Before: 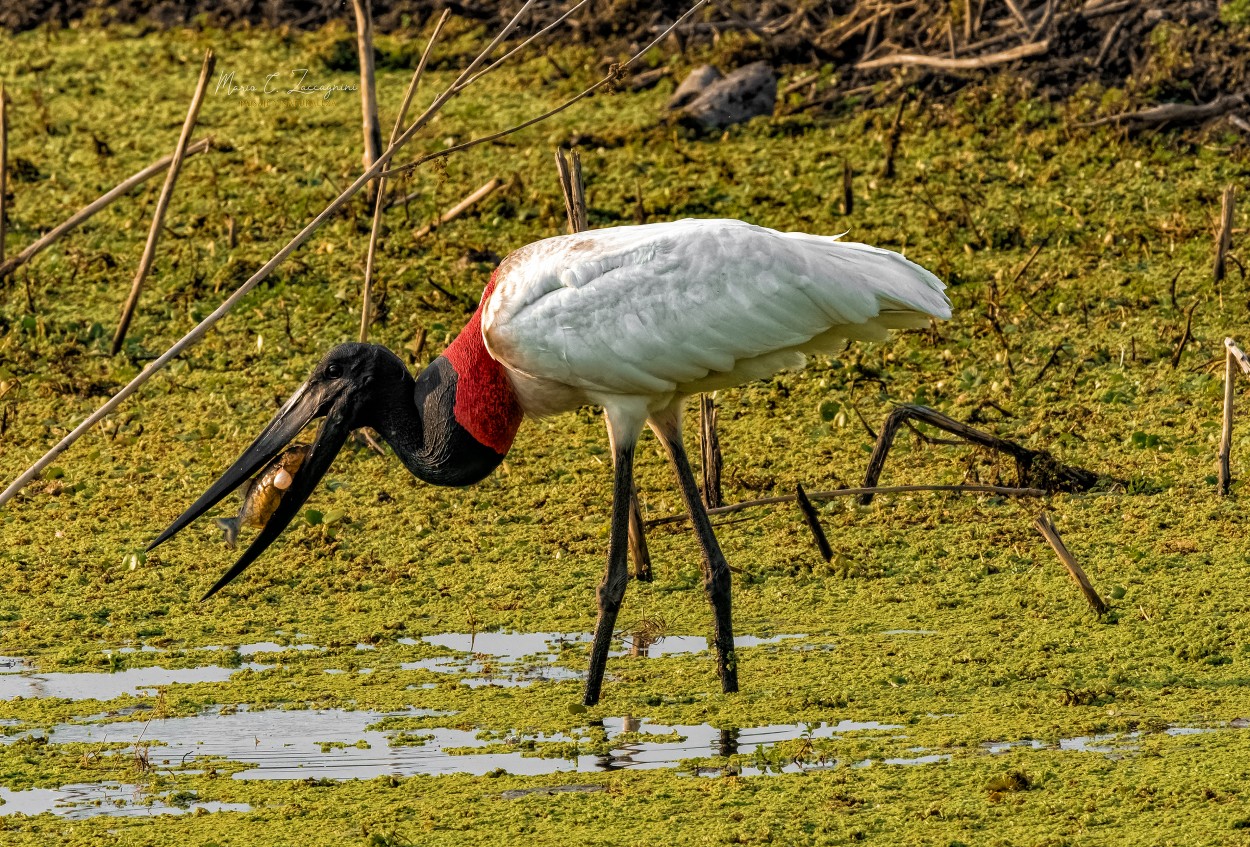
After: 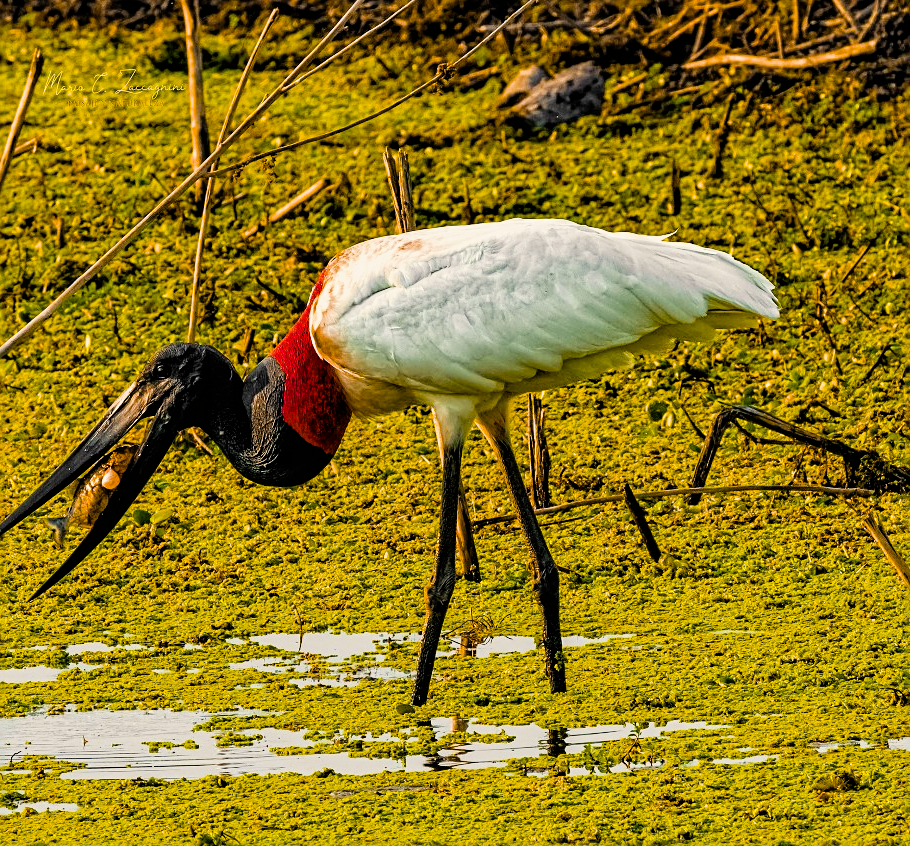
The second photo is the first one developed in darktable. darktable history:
crop: left 13.767%, right 13.412%
sharpen: on, module defaults
color balance rgb: highlights gain › chroma 3.027%, highlights gain › hue 77.88°, linear chroma grading › global chroma 14.881%, perceptual saturation grading › global saturation 30.487%, perceptual brilliance grading › global brilliance 12.178%, global vibrance 9.734%, contrast 15.505%, saturation formula JzAzBz (2021)
exposure: black level correction 0, exposure 0.5 EV, compensate exposure bias true, compensate highlight preservation false
filmic rgb: black relative exposure -7.65 EV, white relative exposure 4.56 EV, threshold 6 EV, hardness 3.61, iterations of high-quality reconstruction 0, enable highlight reconstruction true
